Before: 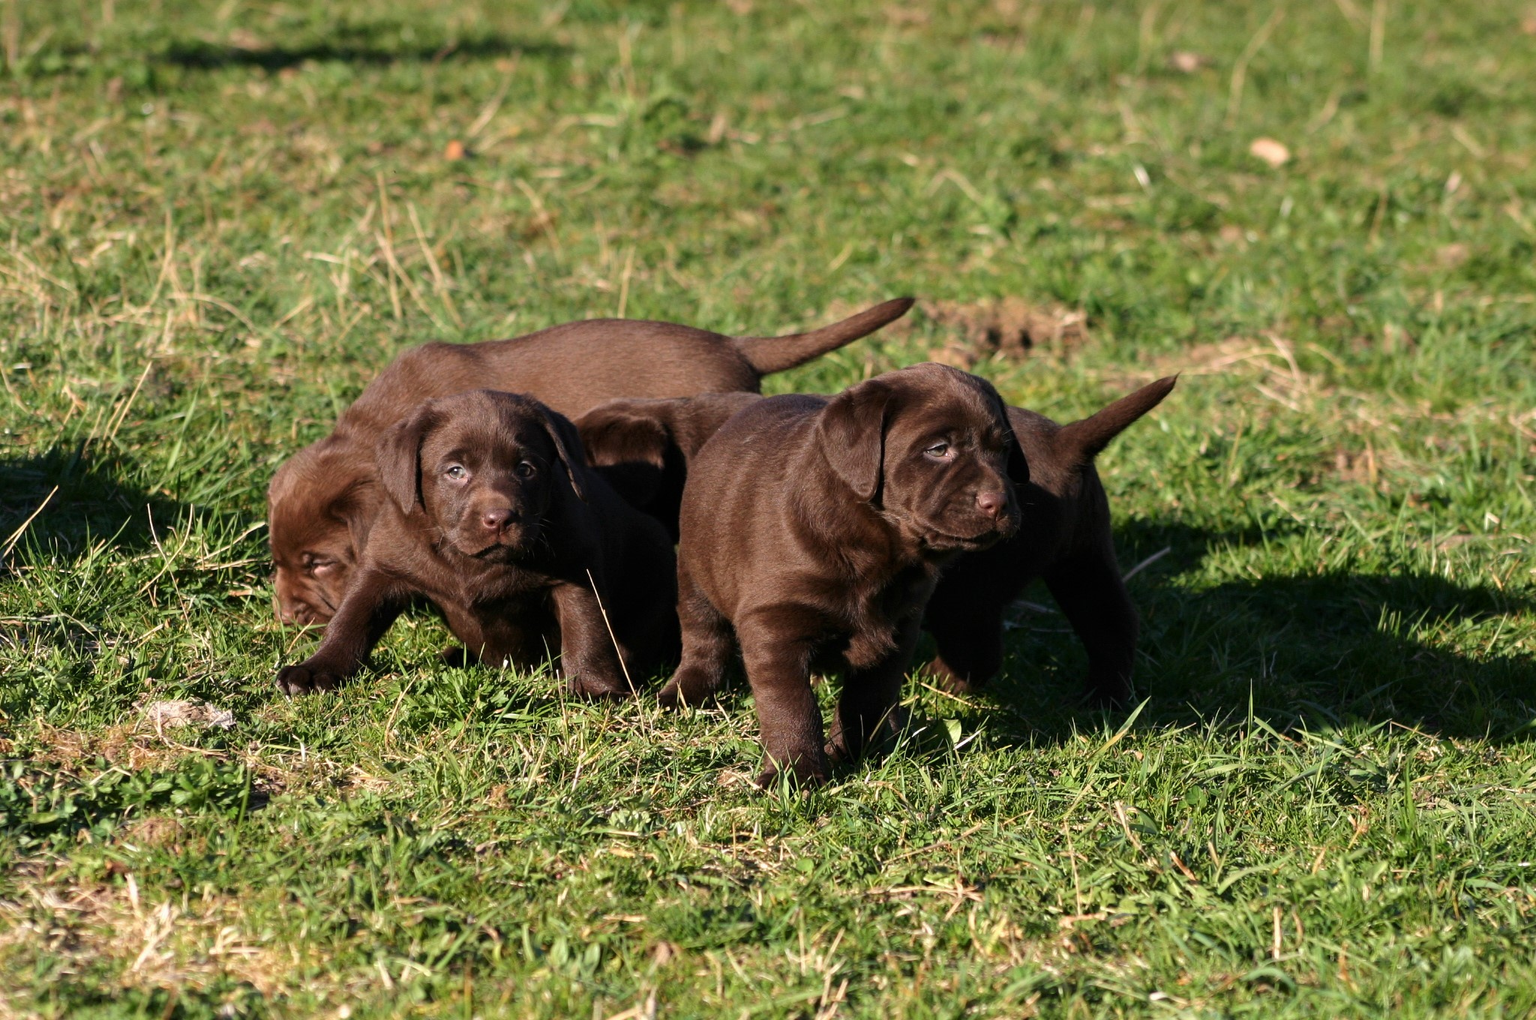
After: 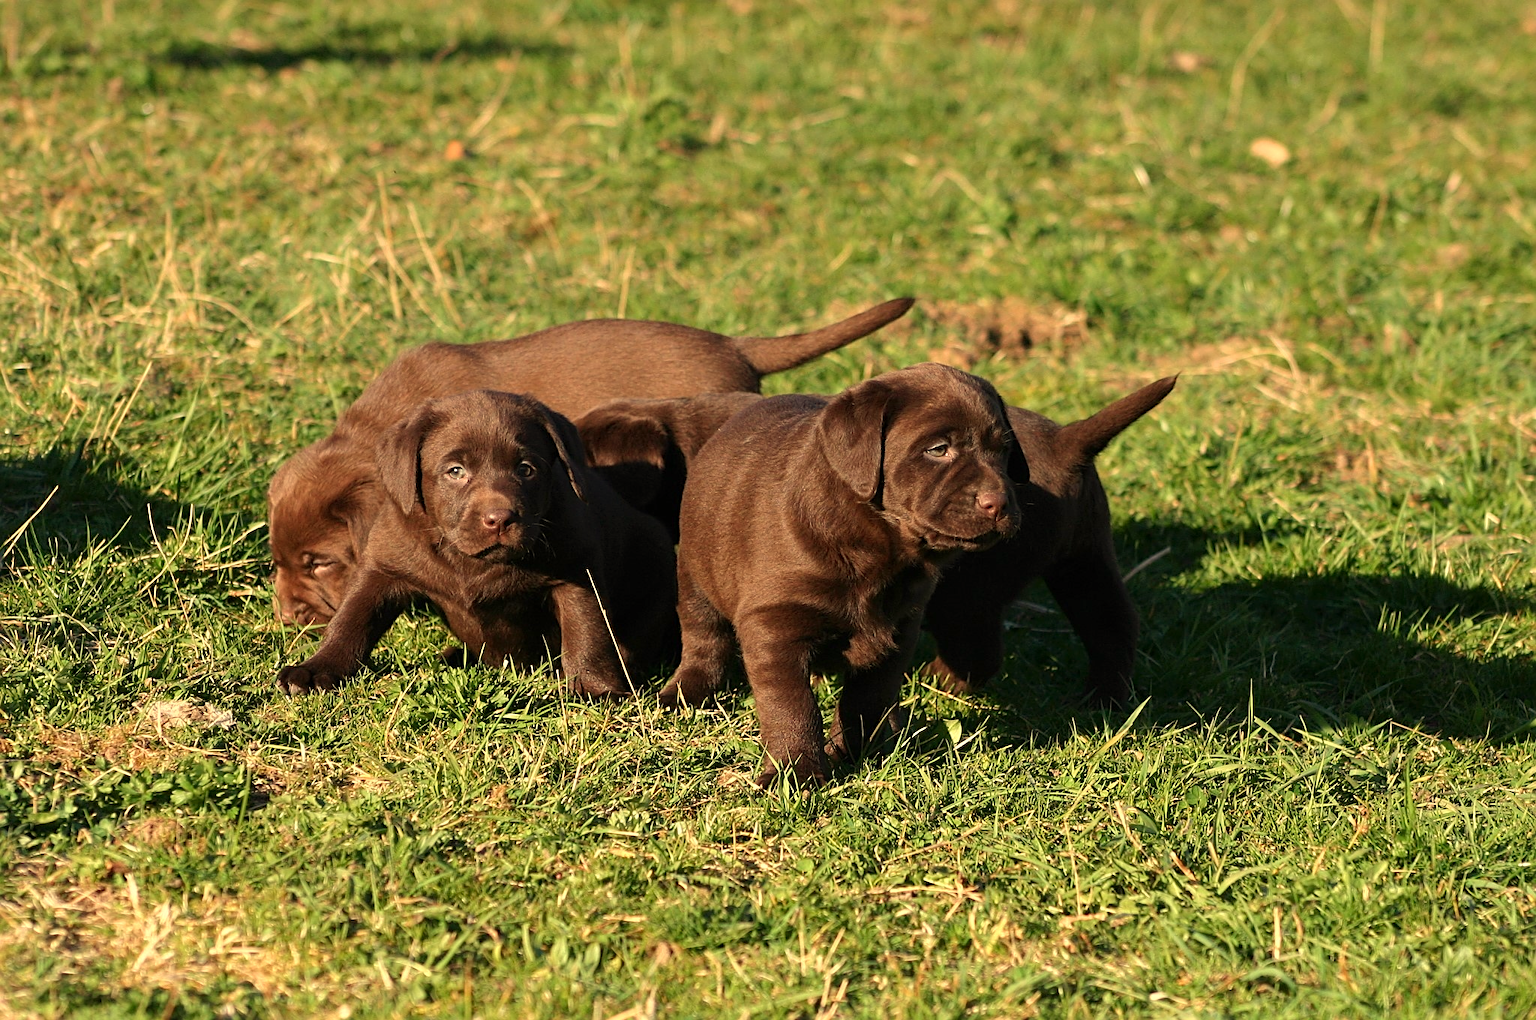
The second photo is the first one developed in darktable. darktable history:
sharpen: on, module defaults
levels: levels [0, 0.478, 1]
white balance: red 1.08, blue 0.791
